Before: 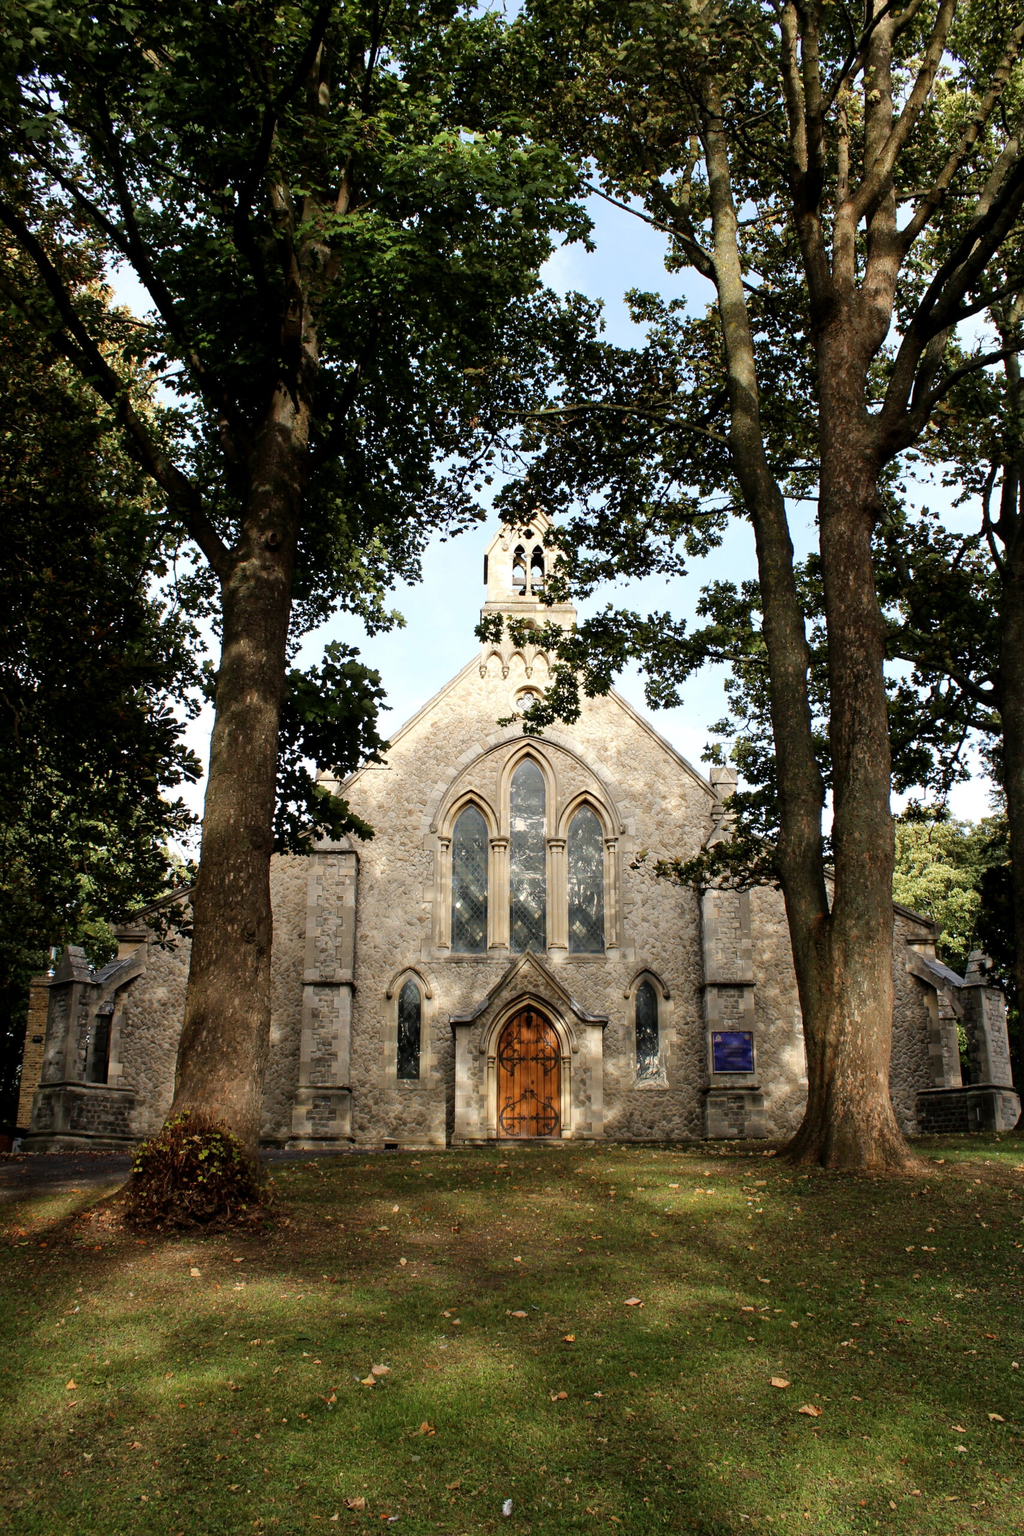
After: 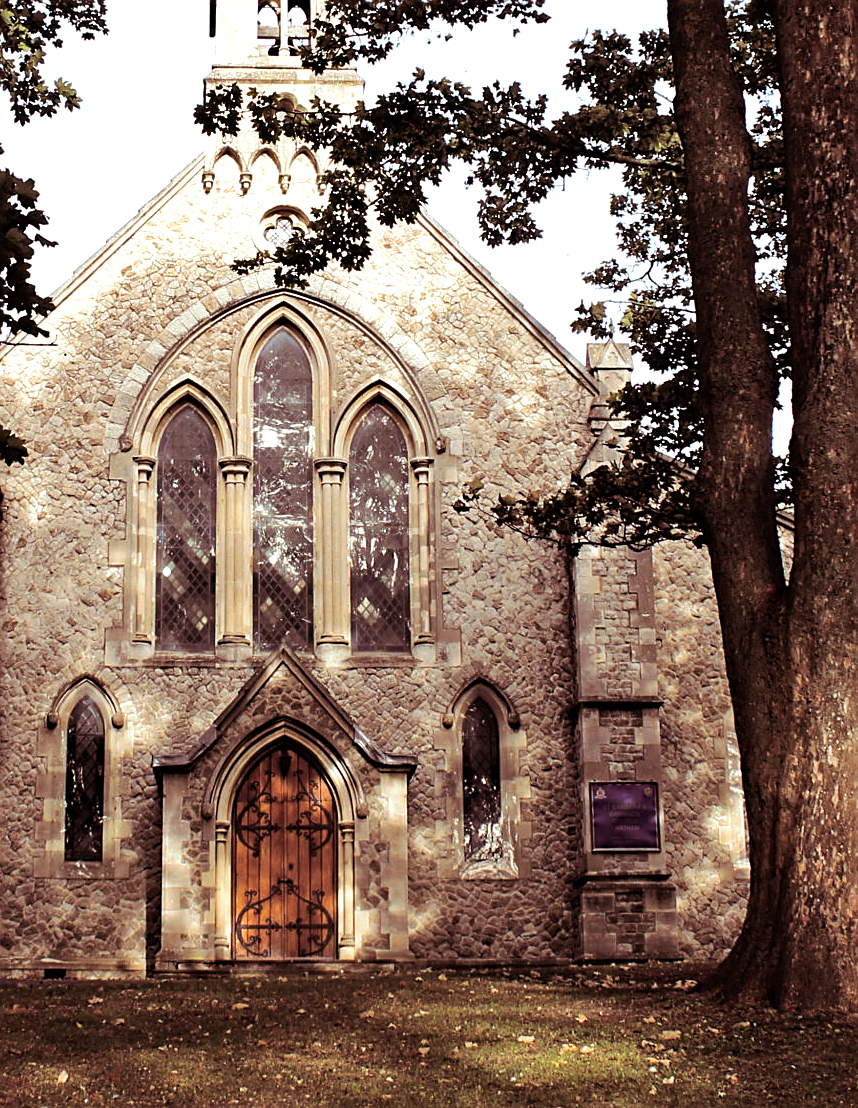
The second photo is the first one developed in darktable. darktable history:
sharpen: on, module defaults
split-toning: highlights › hue 180°
crop: left 35.03%, top 36.625%, right 14.663%, bottom 20.057%
tone equalizer: -8 EV -0.417 EV, -7 EV -0.389 EV, -6 EV -0.333 EV, -5 EV -0.222 EV, -3 EV 0.222 EV, -2 EV 0.333 EV, -1 EV 0.389 EV, +0 EV 0.417 EV, edges refinement/feathering 500, mask exposure compensation -1.57 EV, preserve details no
haze removal: compatibility mode true, adaptive false
shadows and highlights: white point adjustment 0.05, highlights color adjustment 55.9%, soften with gaussian
